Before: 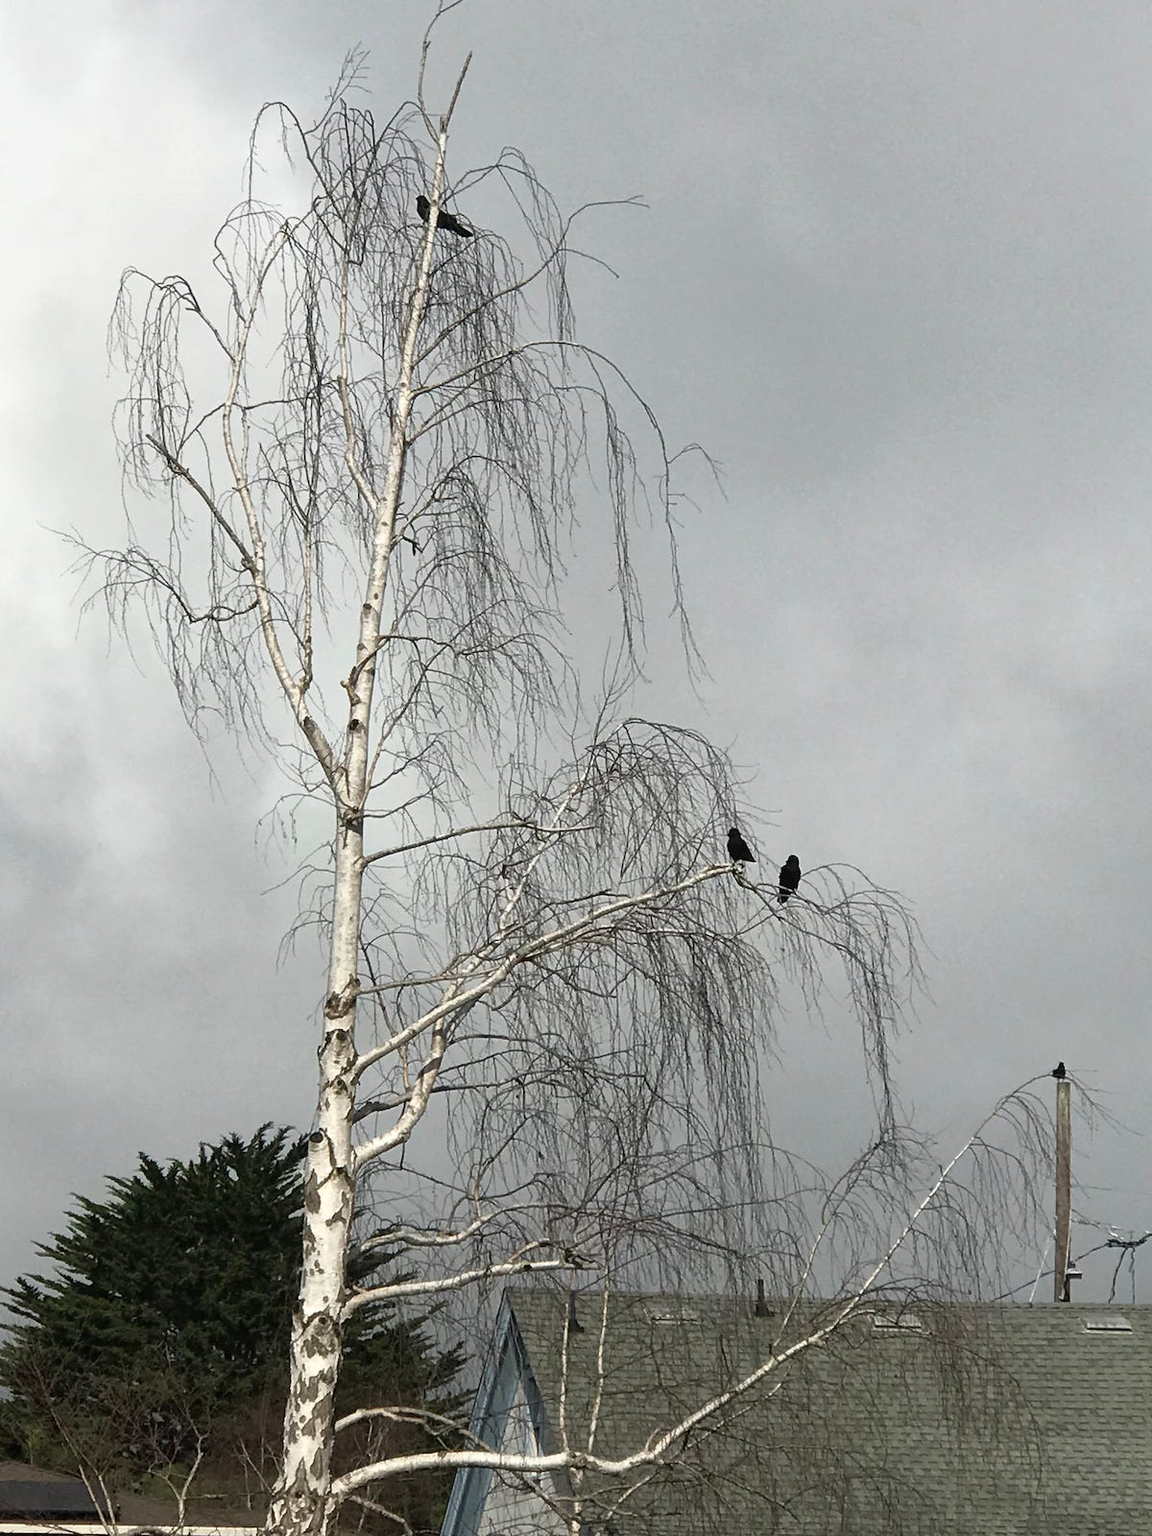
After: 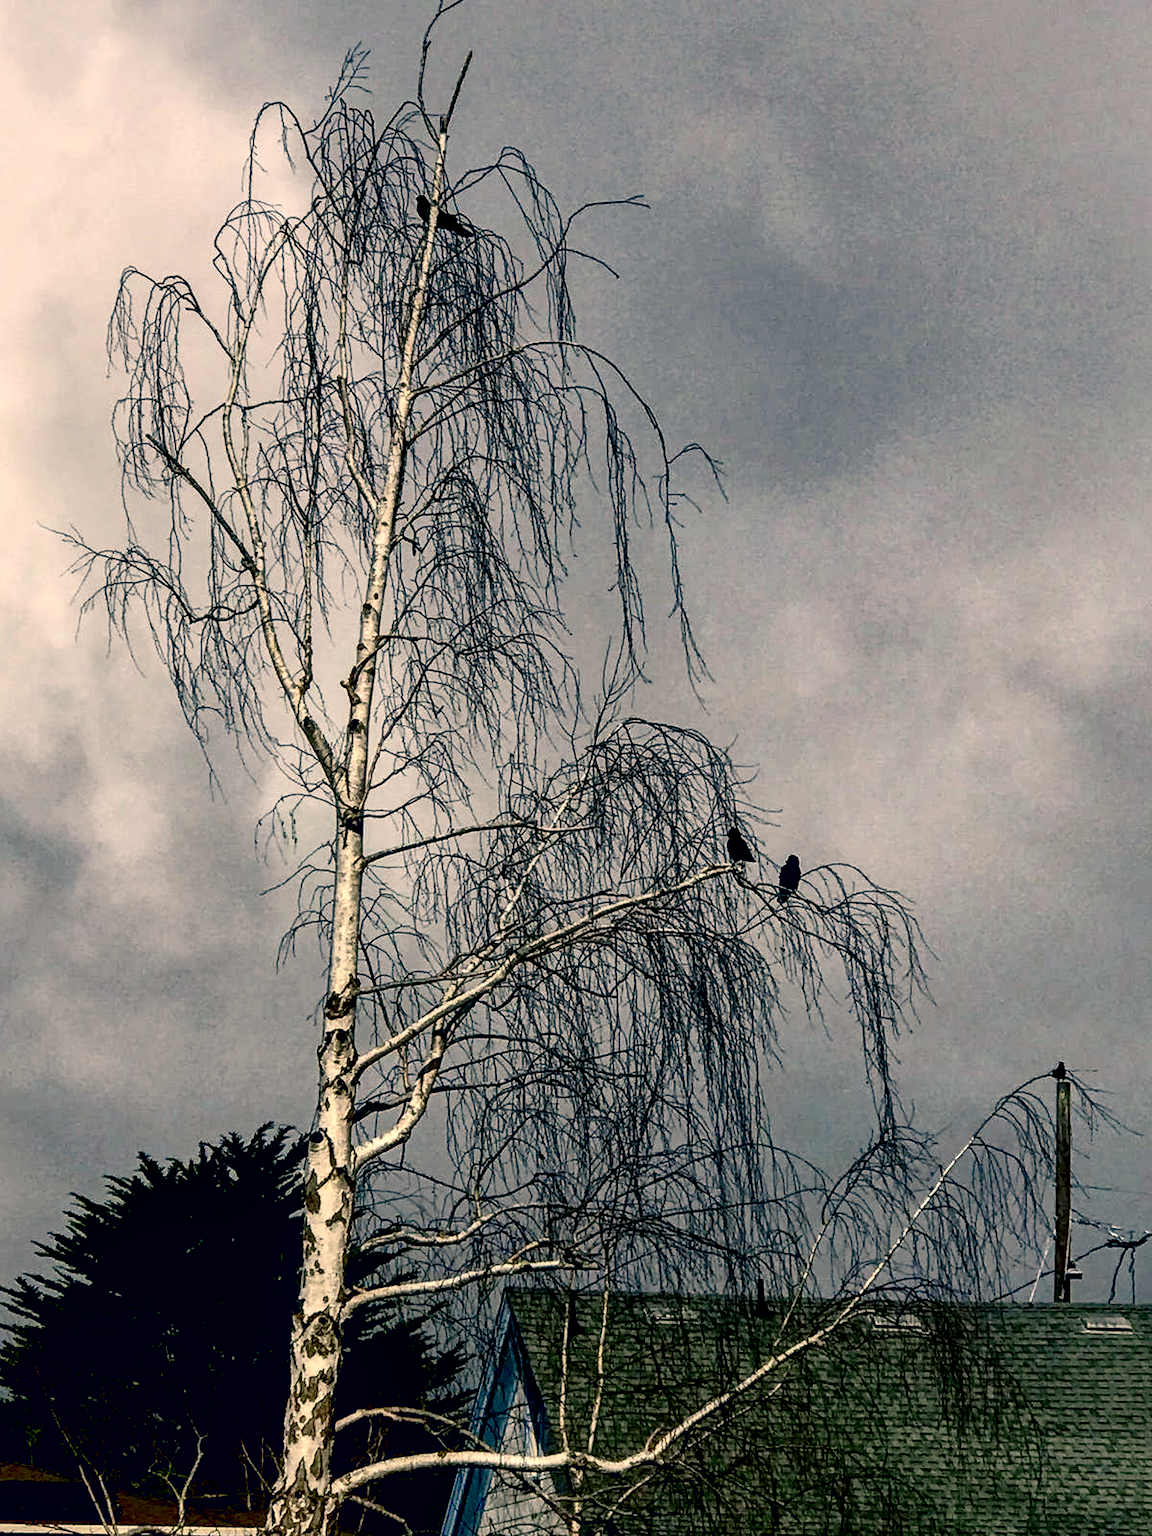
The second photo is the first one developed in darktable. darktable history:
exposure: black level correction 0.045, exposure -0.232 EV, compensate exposure bias true, compensate highlight preservation false
color correction: highlights a* 10.27, highlights b* 14.36, shadows a* -9.99, shadows b* -14.93
shadows and highlights: highlights color adjustment 45.69%
base curve: curves: ch0 [(0, 0) (0.472, 0.508) (1, 1)], exposure shift 0.583, preserve colors none
contrast brightness saturation: contrast 0.217, brightness -0.186, saturation 0.232
local contrast: highlights 60%, shadows 62%, detail 160%
haze removal: compatibility mode true, adaptive false
